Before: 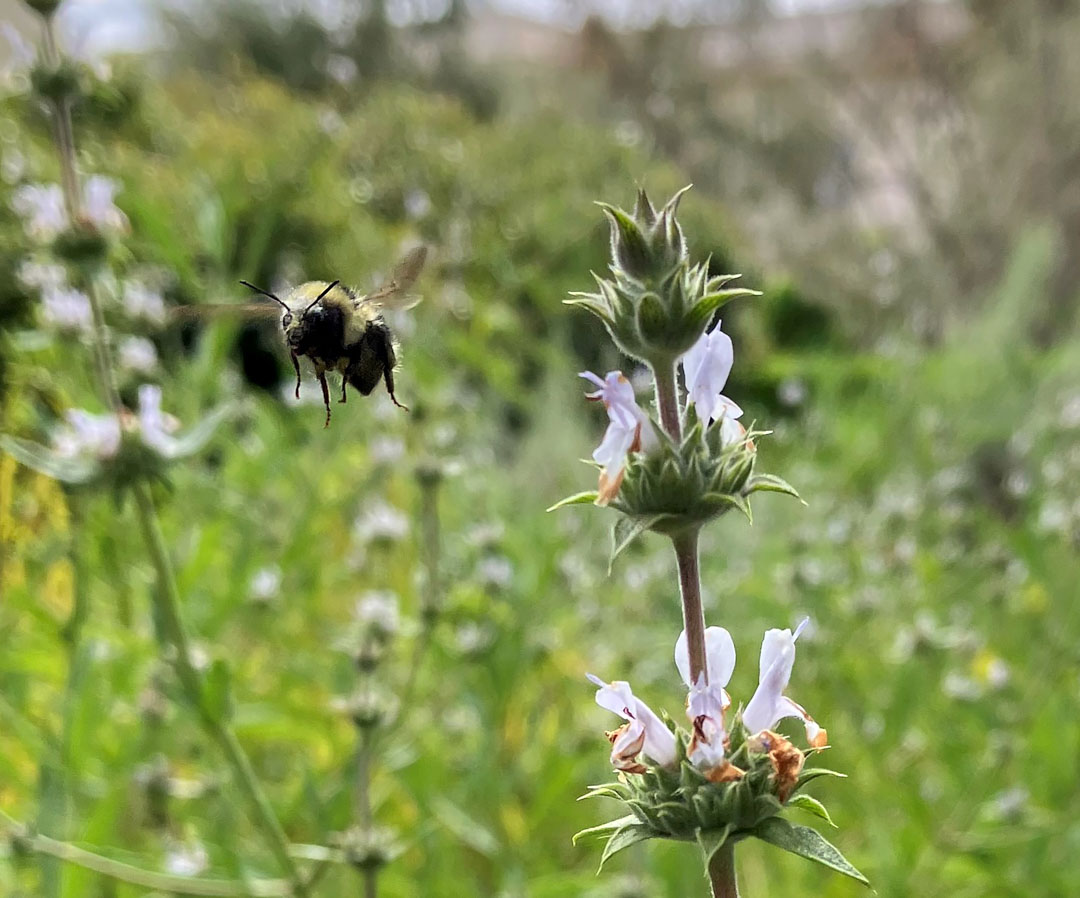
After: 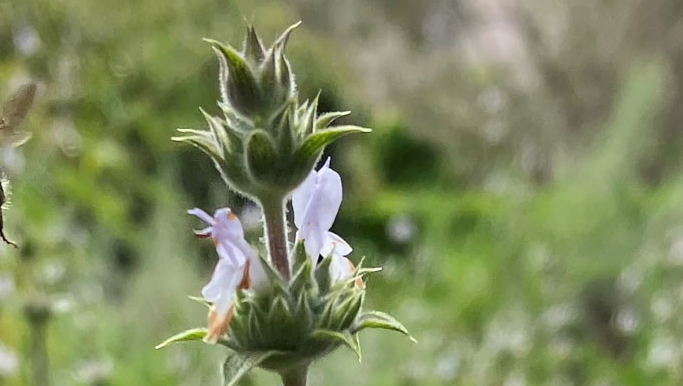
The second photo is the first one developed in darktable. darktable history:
crop: left 36.268%, top 18.24%, right 0.453%, bottom 38.69%
